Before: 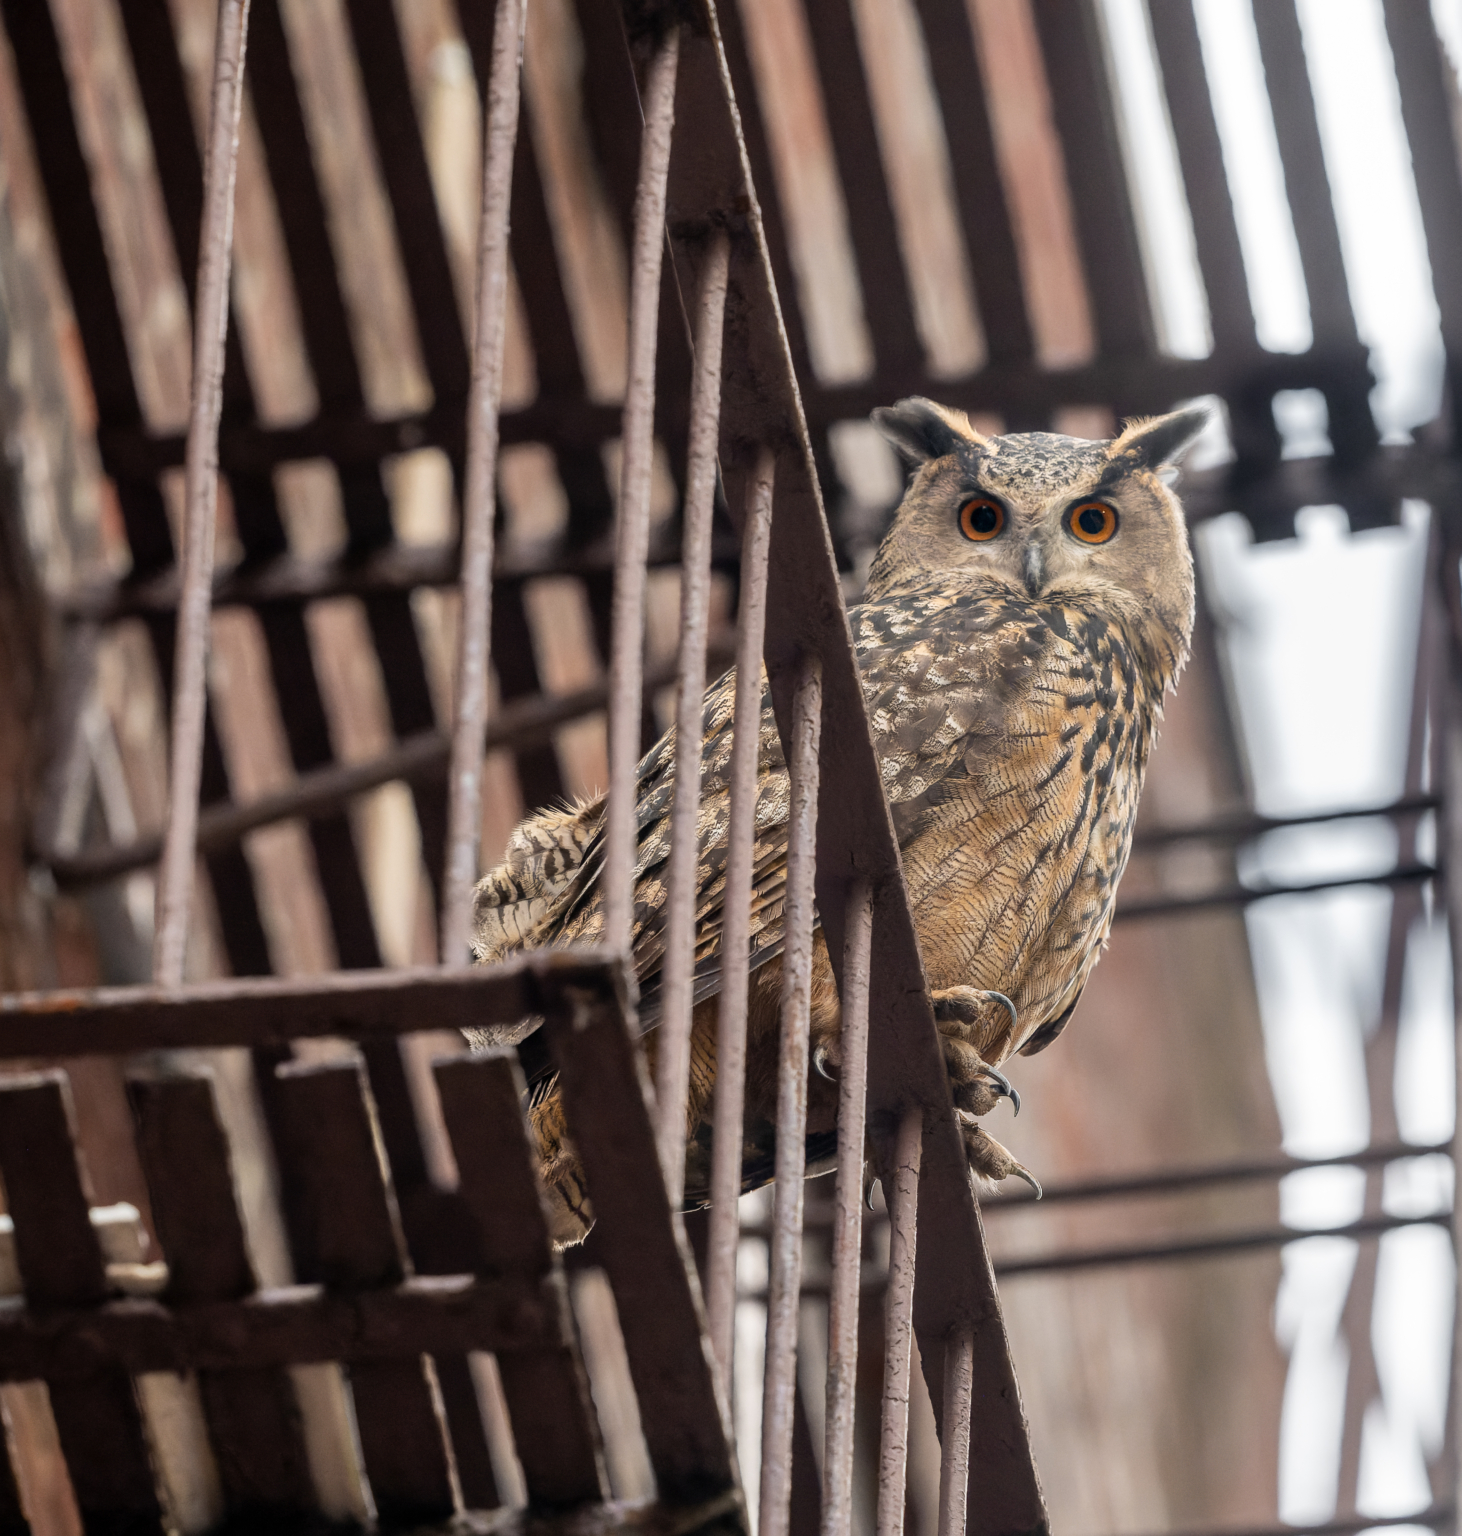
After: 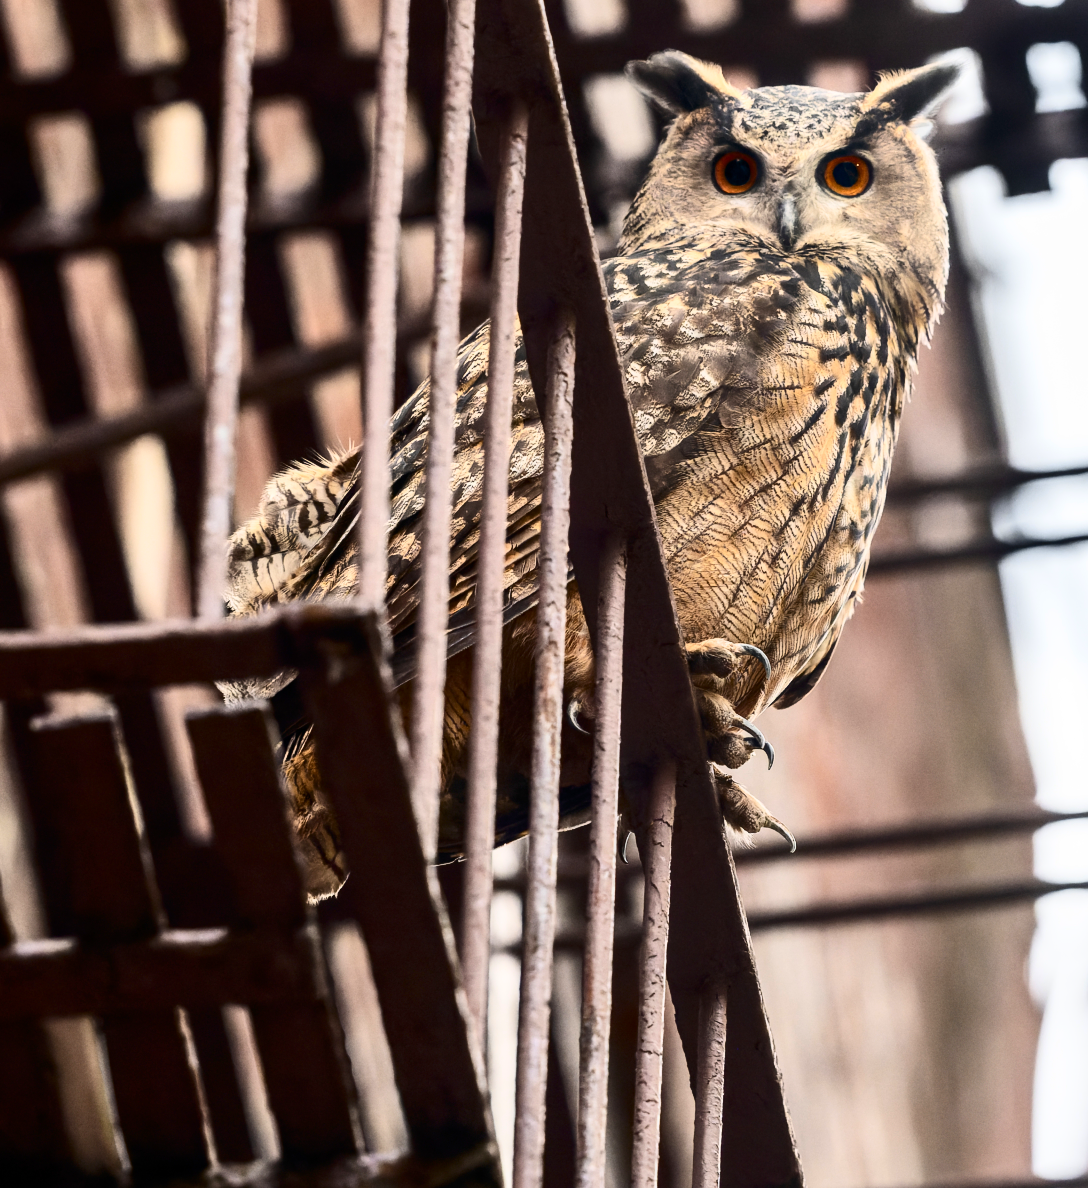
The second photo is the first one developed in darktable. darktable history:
contrast brightness saturation: contrast 0.395, brightness 0.049, saturation 0.25
crop: left 16.827%, top 22.651%, right 8.74%
